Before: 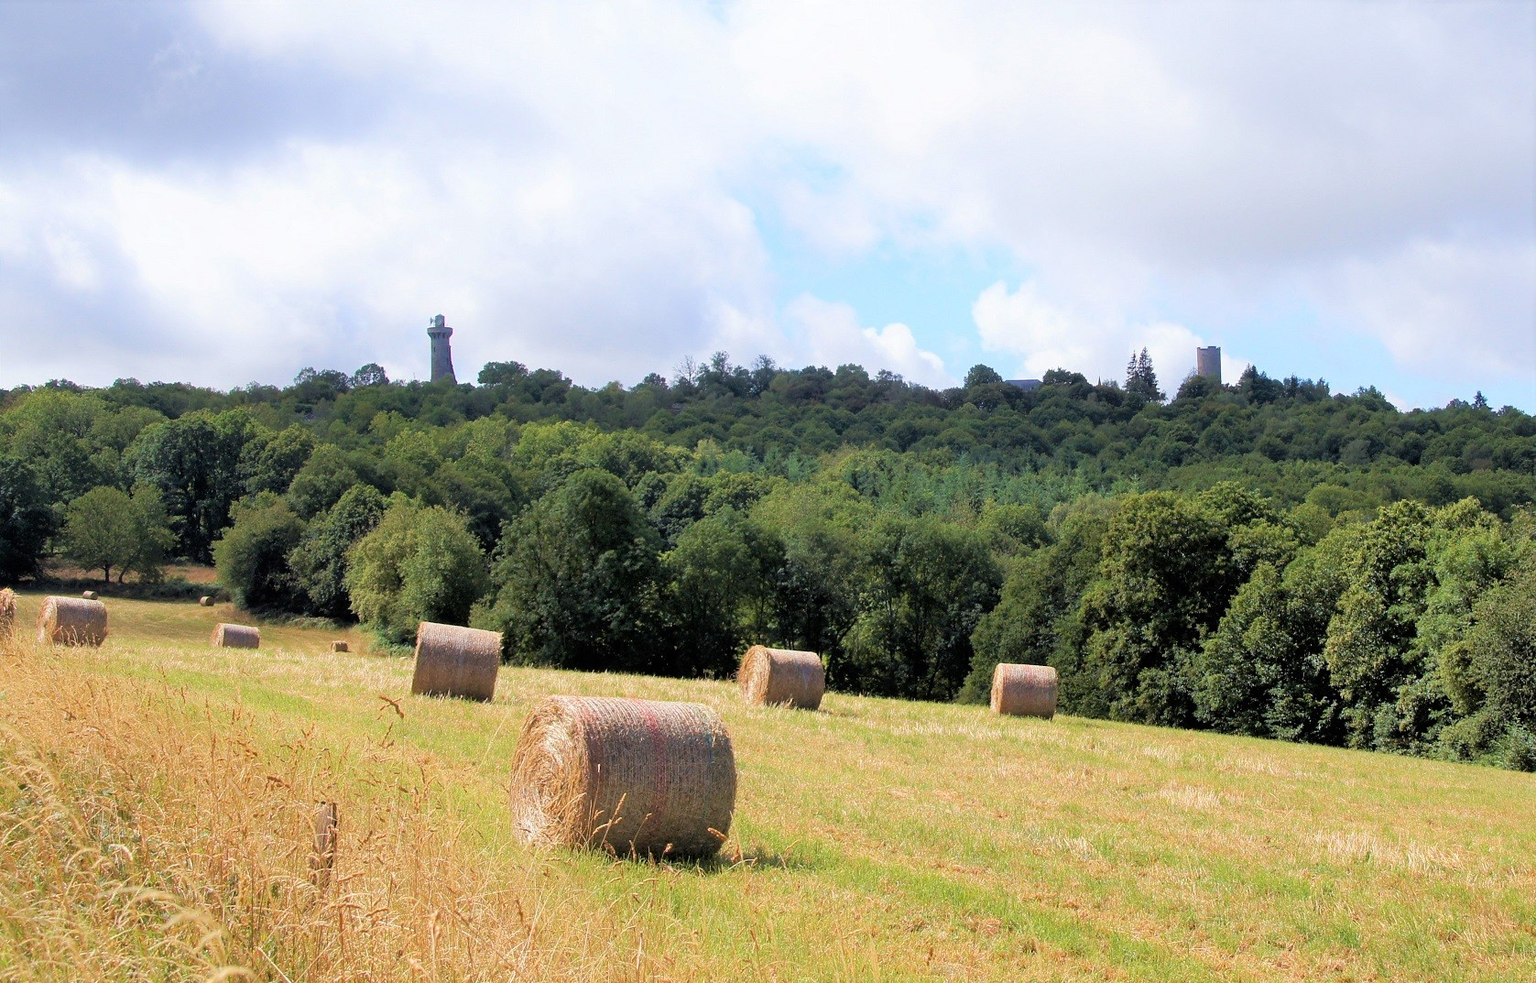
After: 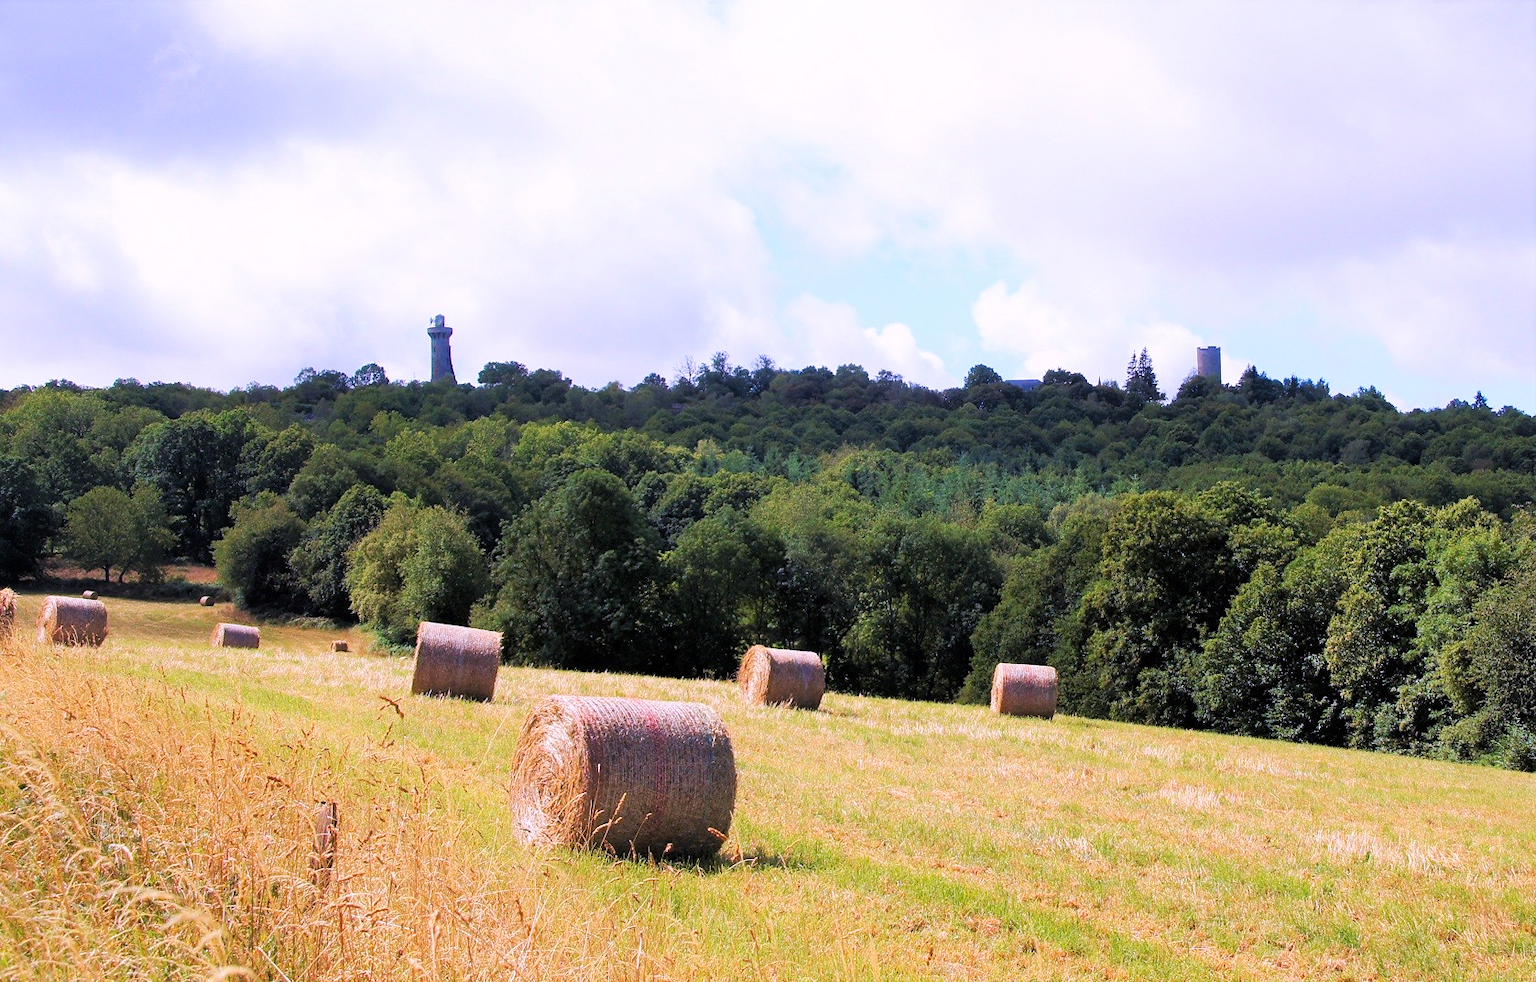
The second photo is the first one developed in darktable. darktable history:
tone curve: curves: ch0 [(0, 0) (0.003, 0.003) (0.011, 0.012) (0.025, 0.024) (0.044, 0.039) (0.069, 0.052) (0.1, 0.072) (0.136, 0.097) (0.177, 0.128) (0.224, 0.168) (0.277, 0.217) (0.335, 0.276) (0.399, 0.345) (0.468, 0.429) (0.543, 0.524) (0.623, 0.628) (0.709, 0.732) (0.801, 0.829) (0.898, 0.919) (1, 1)], preserve colors none
white balance: red 1.042, blue 1.17
